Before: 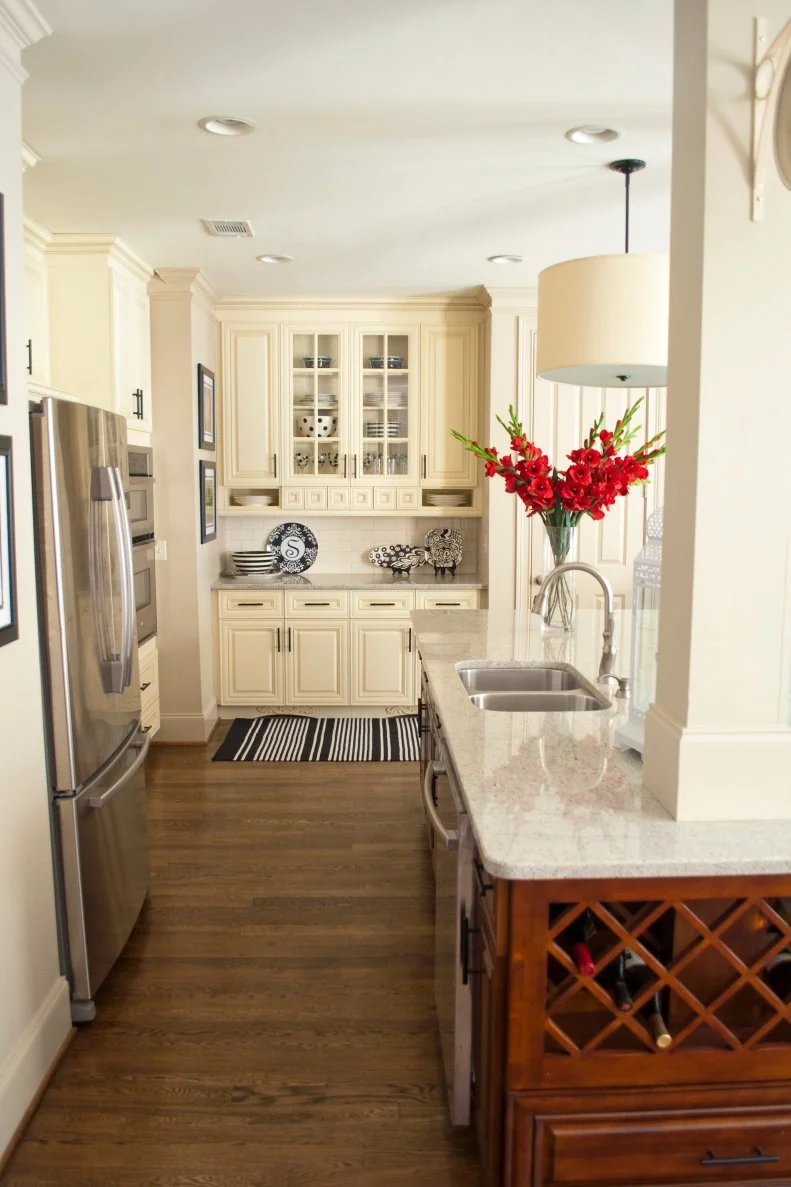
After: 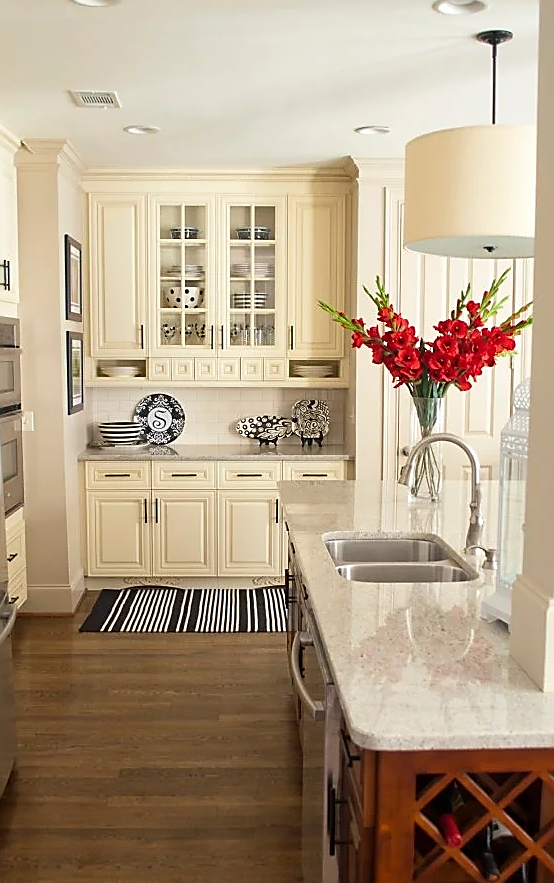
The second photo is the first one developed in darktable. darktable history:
crop and rotate: left 16.866%, top 10.878%, right 13.023%, bottom 14.708%
sharpen: radius 1.402, amount 1.239, threshold 0.789
